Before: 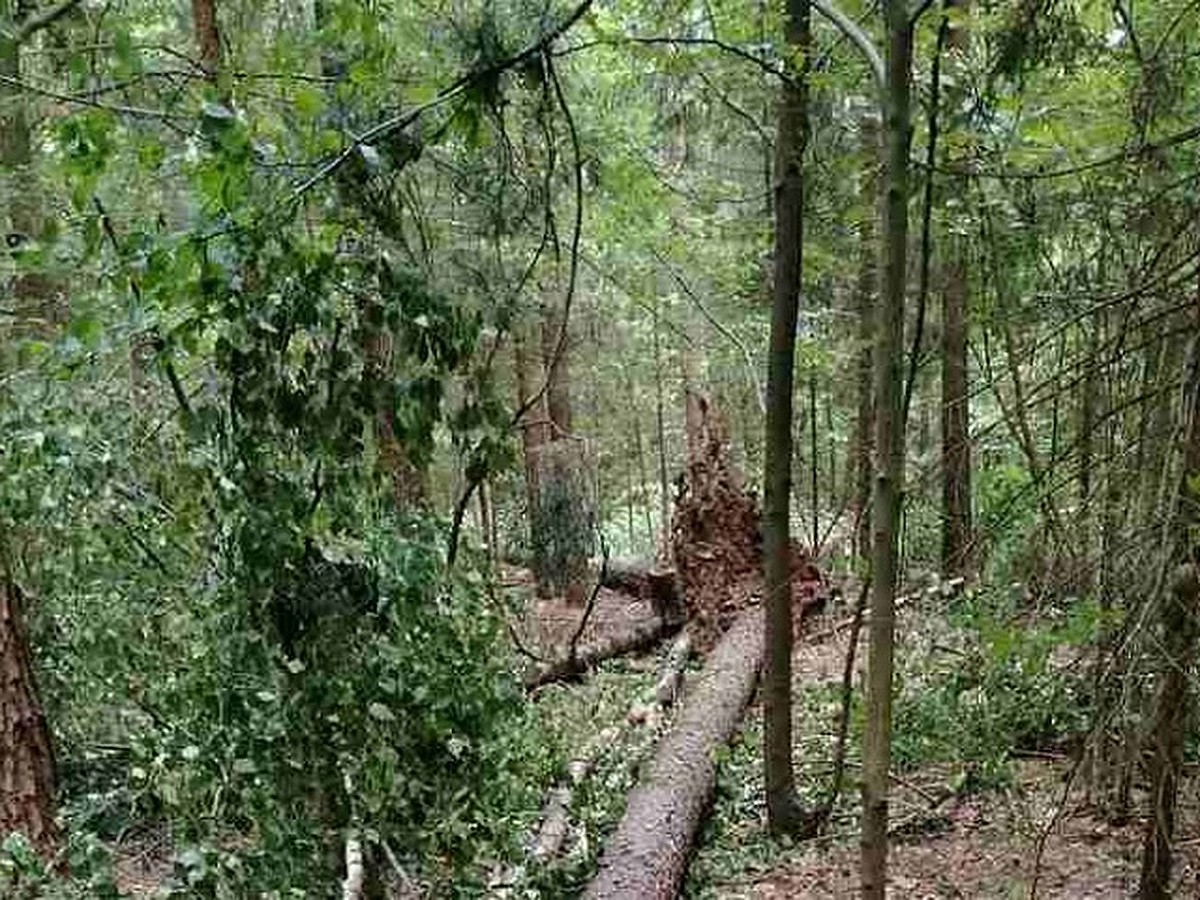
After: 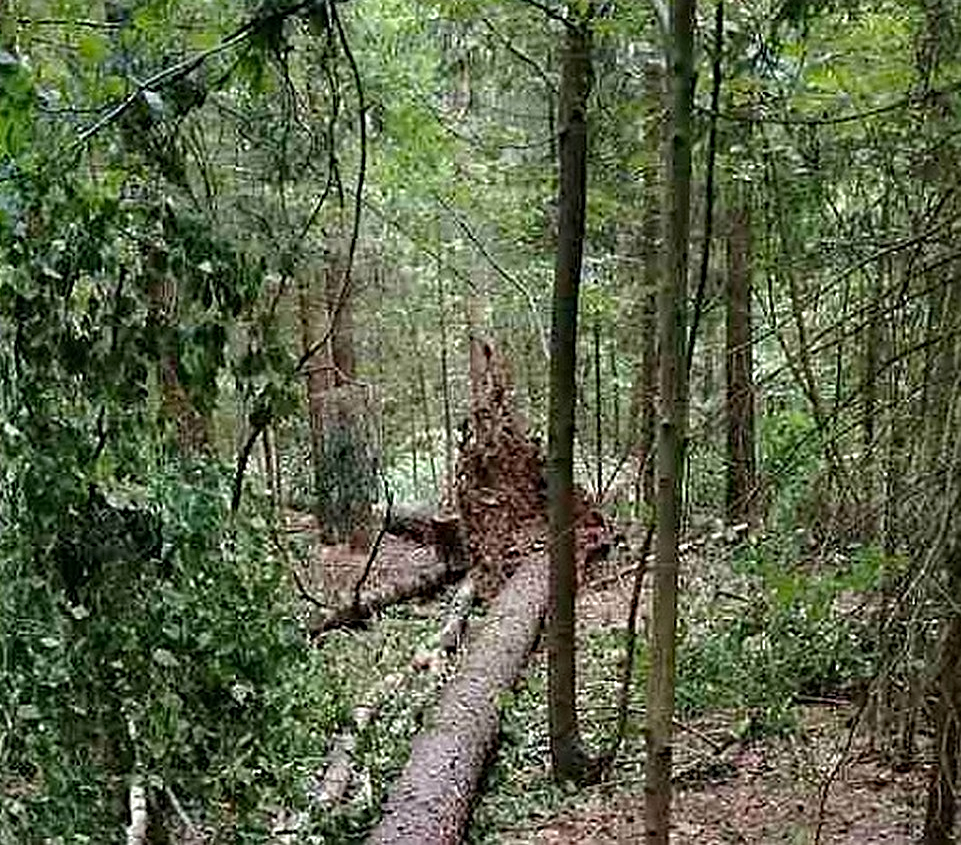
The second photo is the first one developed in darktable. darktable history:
crop and rotate: left 18.069%, top 6.006%, right 1.779%
haze removal: compatibility mode true, adaptive false
sharpen: on, module defaults
